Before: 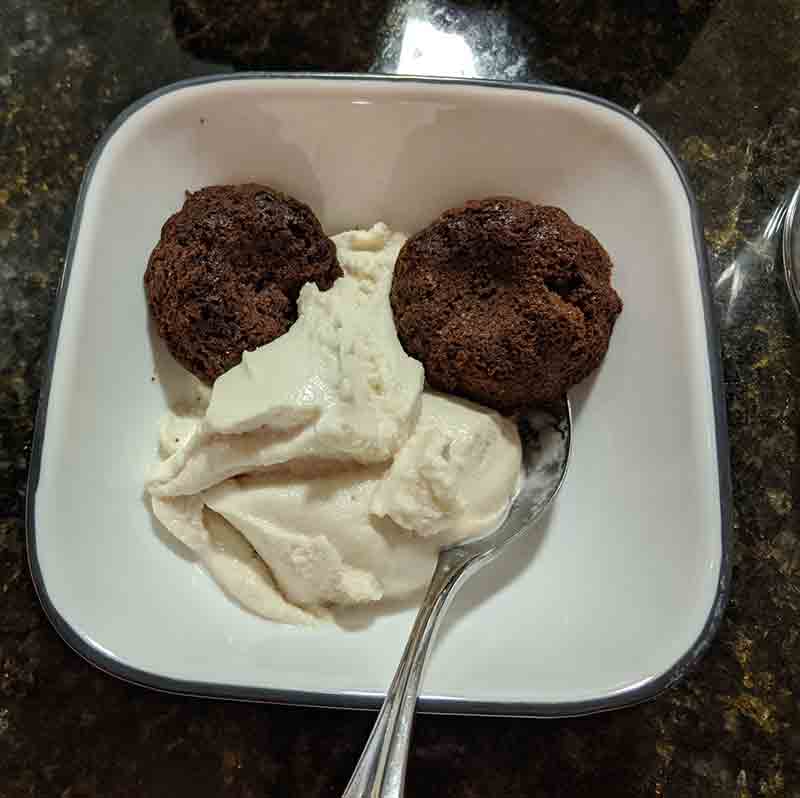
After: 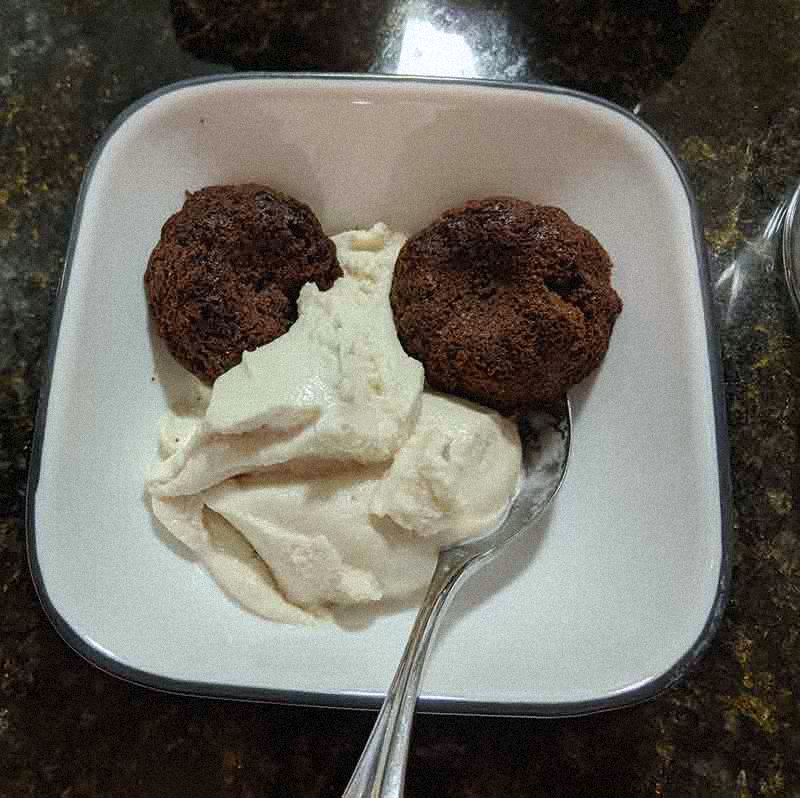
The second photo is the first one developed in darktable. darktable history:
bloom: size 9%, threshold 100%, strength 7%
grain: mid-tones bias 0%
contrast equalizer: y [[0.5, 0.488, 0.462, 0.461, 0.491, 0.5], [0.5 ×6], [0.5 ×6], [0 ×6], [0 ×6]]
white balance: red 0.983, blue 1.036
